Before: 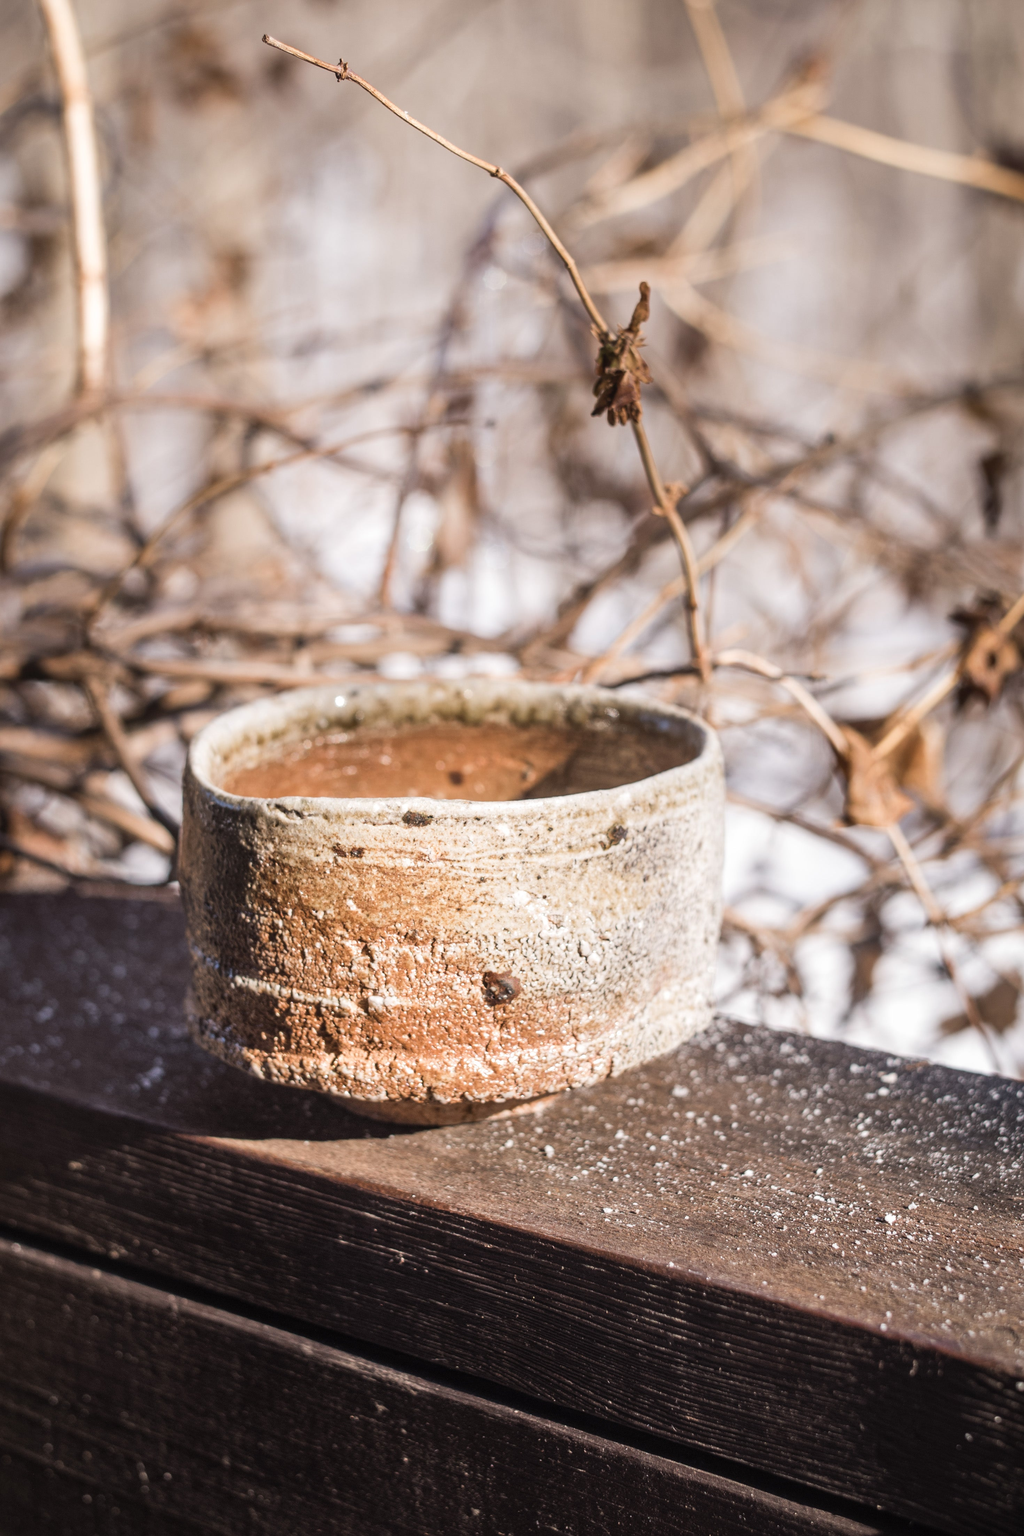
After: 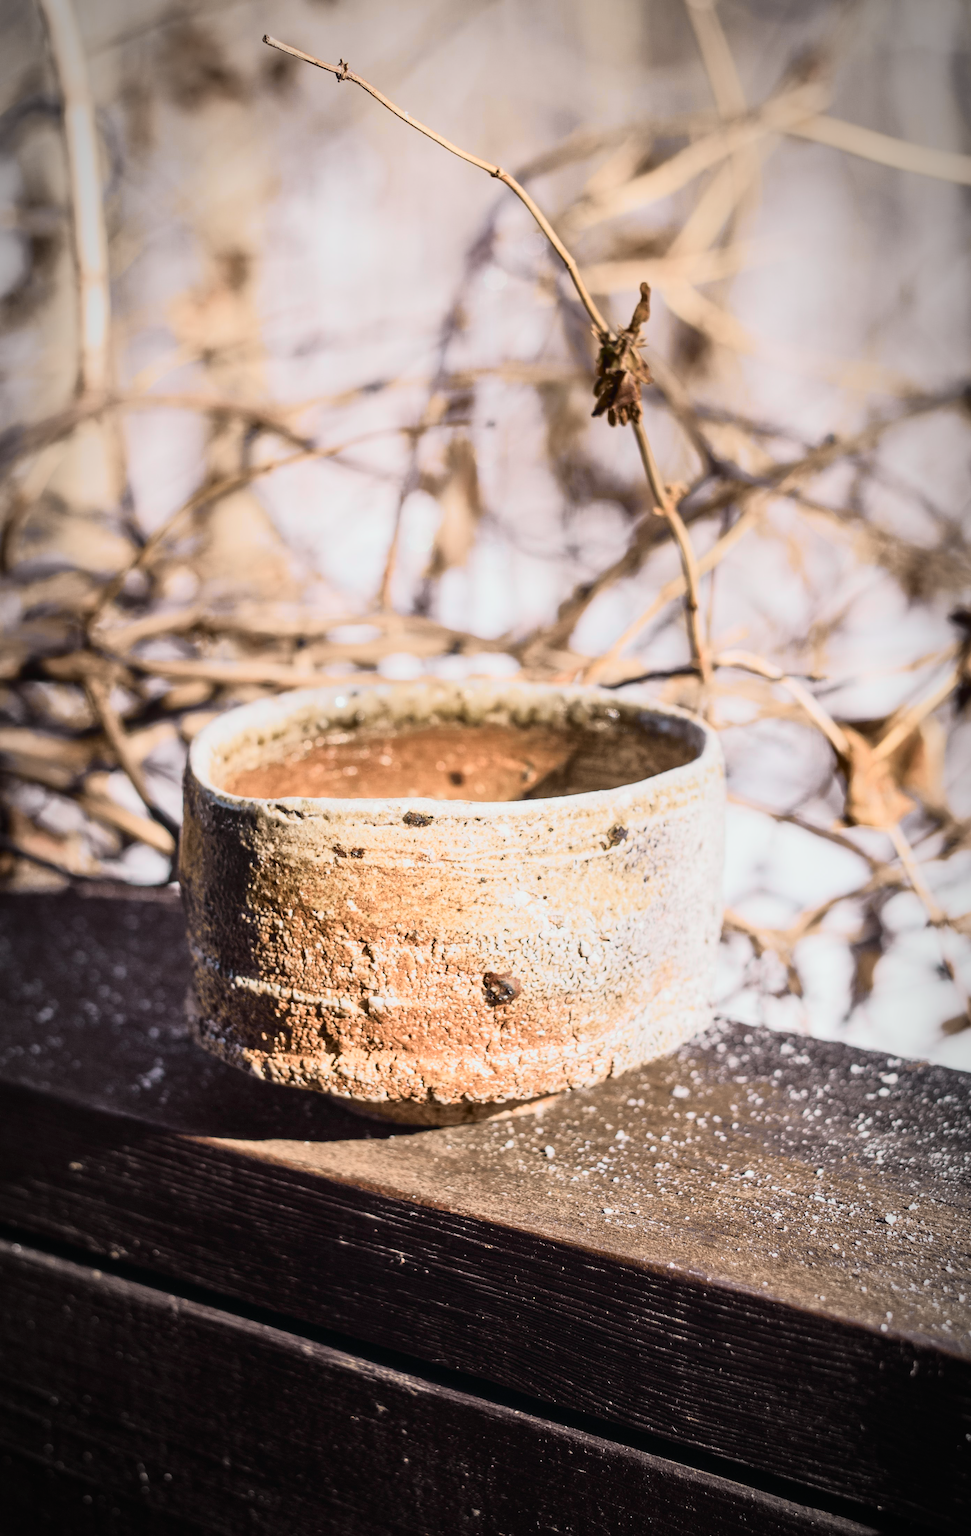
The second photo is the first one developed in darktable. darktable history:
tone curve: curves: ch0 [(0, 0.008) (0.081, 0.044) (0.177, 0.123) (0.283, 0.253) (0.416, 0.449) (0.495, 0.524) (0.661, 0.756) (0.796, 0.859) (1, 0.951)]; ch1 [(0, 0) (0.161, 0.092) (0.35, 0.33) (0.392, 0.392) (0.427, 0.426) (0.479, 0.472) (0.505, 0.5) (0.521, 0.524) (0.567, 0.564) (0.583, 0.588) (0.625, 0.627) (0.678, 0.733) (1, 1)]; ch2 [(0, 0) (0.346, 0.362) (0.404, 0.427) (0.502, 0.499) (0.531, 0.523) (0.544, 0.561) (0.58, 0.59) (0.629, 0.642) (0.717, 0.678) (1, 1)], color space Lab, independent channels, preserve colors none
vignetting: automatic ratio true
crop and rotate: right 5.167%
